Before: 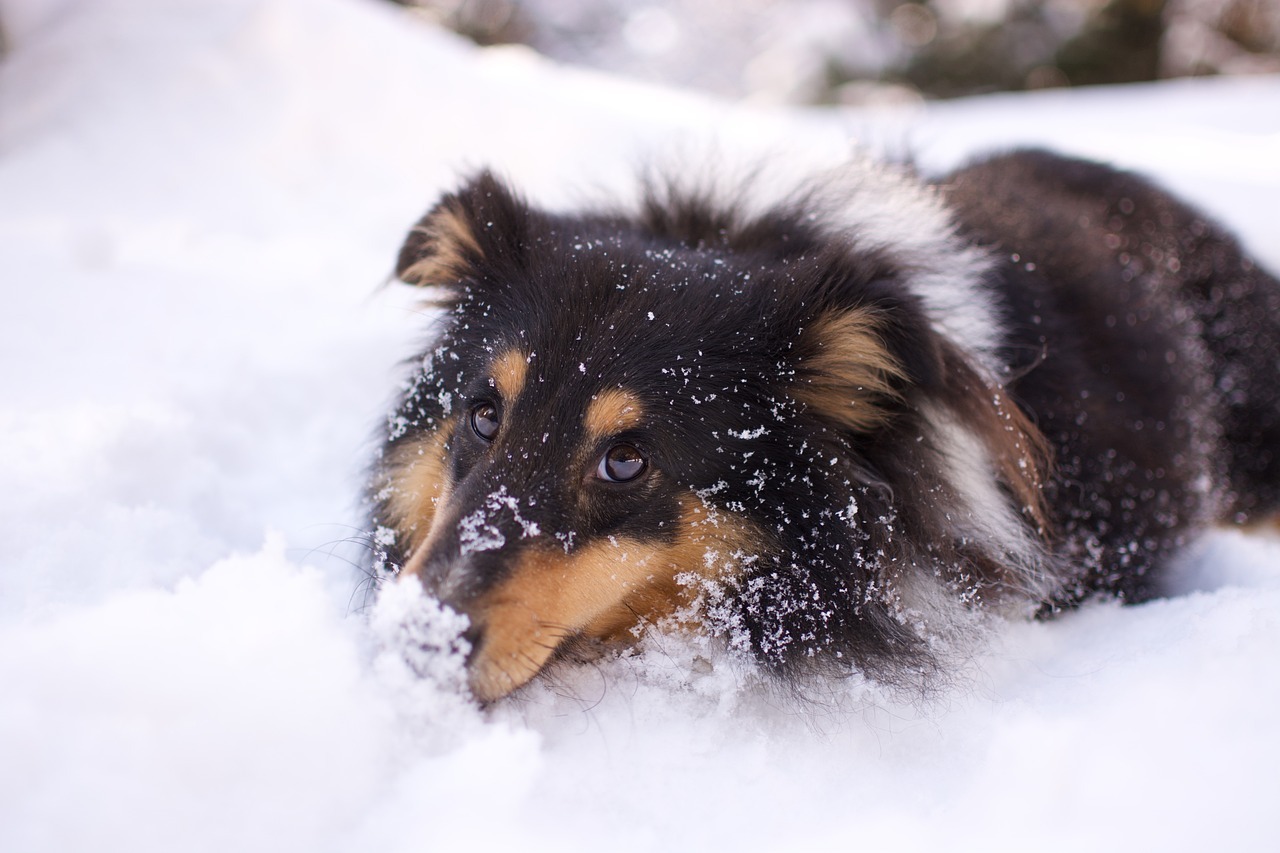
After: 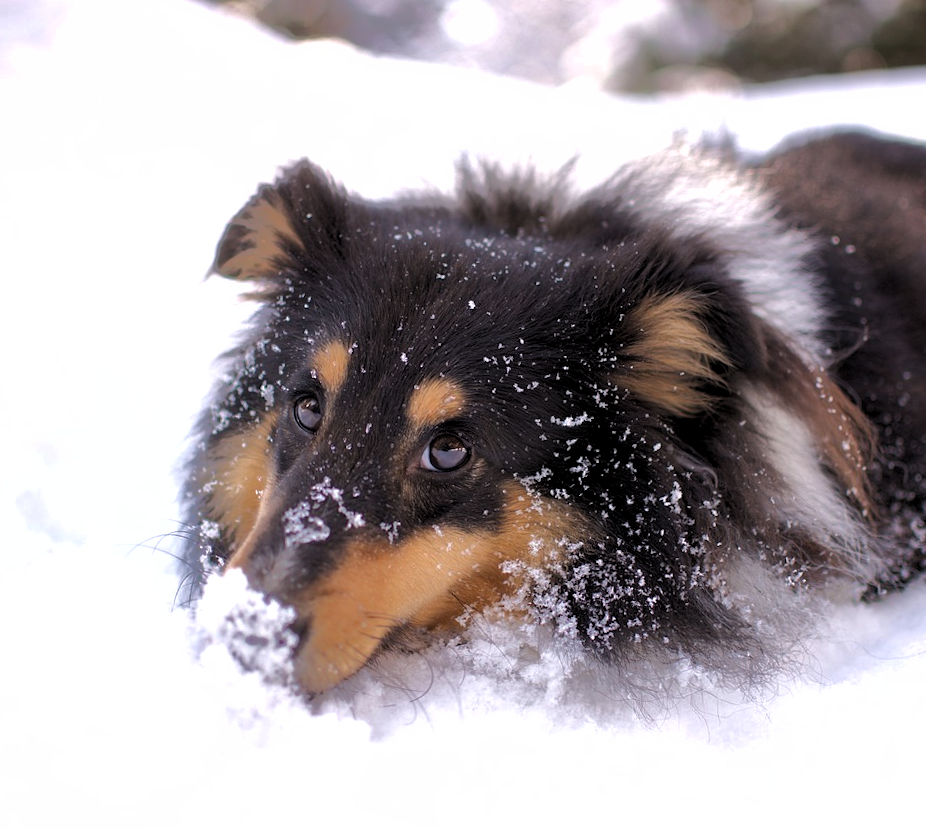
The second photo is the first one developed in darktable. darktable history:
rotate and perspective: rotation -1°, crop left 0.011, crop right 0.989, crop top 0.025, crop bottom 0.975
levels: levels [0.055, 0.477, 0.9]
exposure: exposure -0.021 EV, compensate highlight preservation false
crop: left 13.443%, right 13.31%
shadows and highlights: shadows 40, highlights -60
